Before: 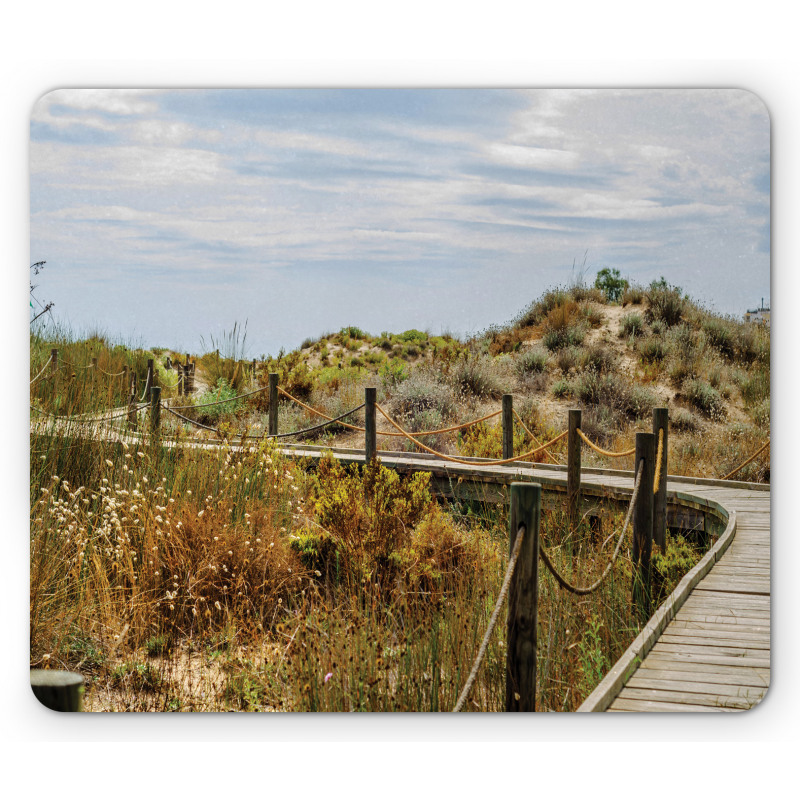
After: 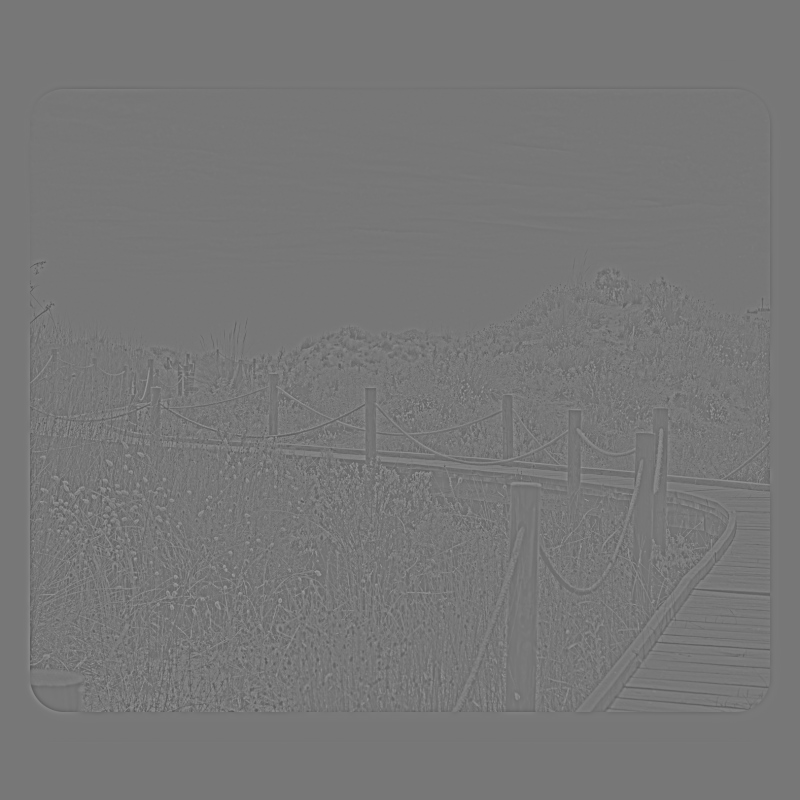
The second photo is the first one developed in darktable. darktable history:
exposure: exposure -0.36 EV, compensate highlight preservation false
highpass: sharpness 5.84%, contrast boost 8.44%
